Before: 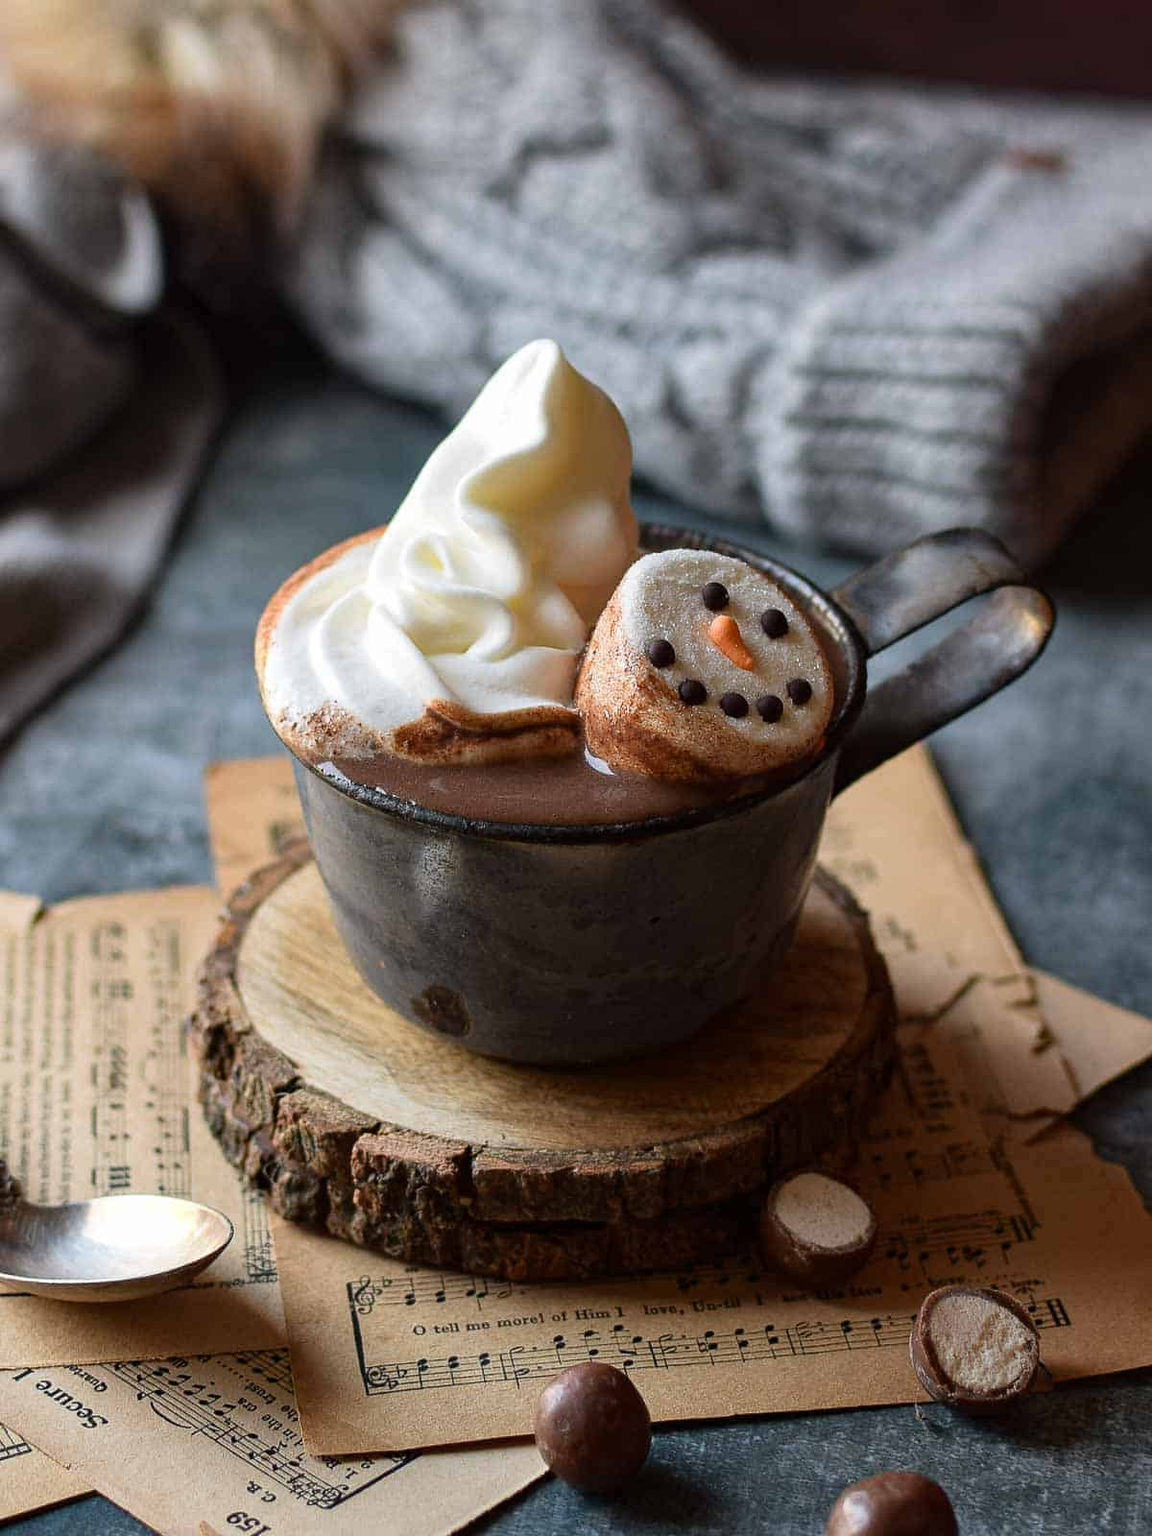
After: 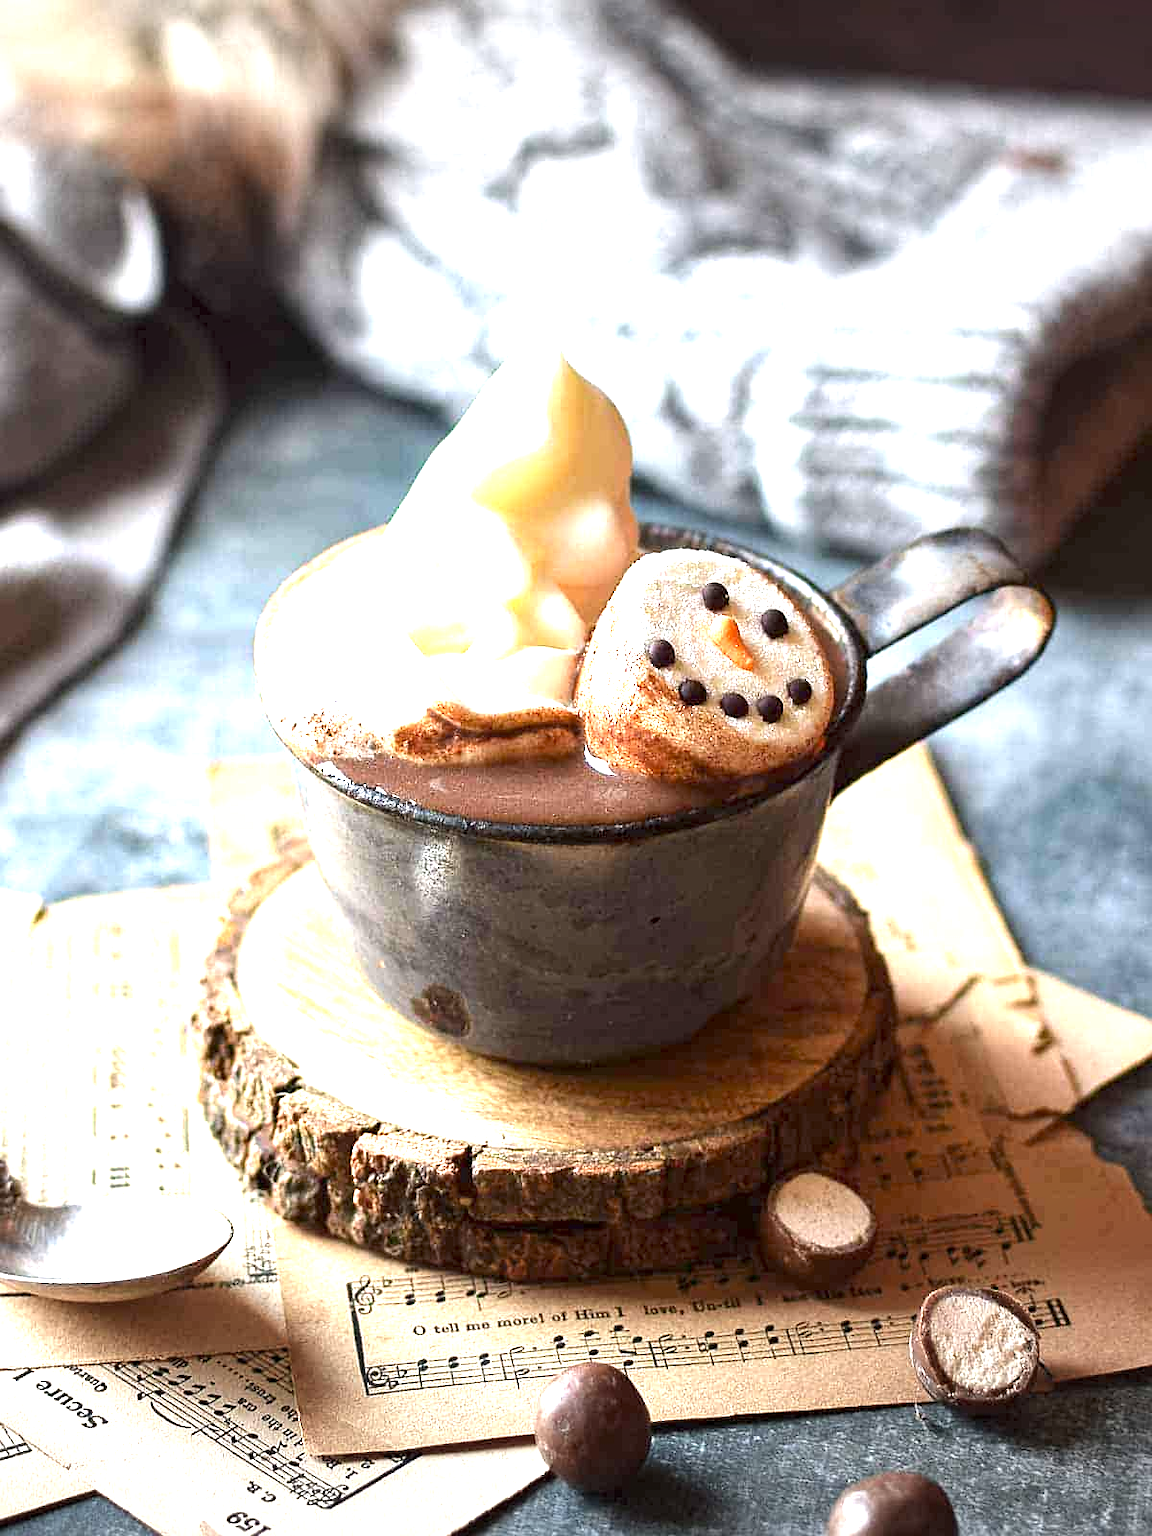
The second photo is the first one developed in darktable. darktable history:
color zones: mix 25.25%
sharpen: amount 0.203
exposure: exposure 2.03 EV, compensate highlight preservation false
vignetting: fall-off start 98.39%, fall-off radius 100.69%, width/height ratio 1.427
